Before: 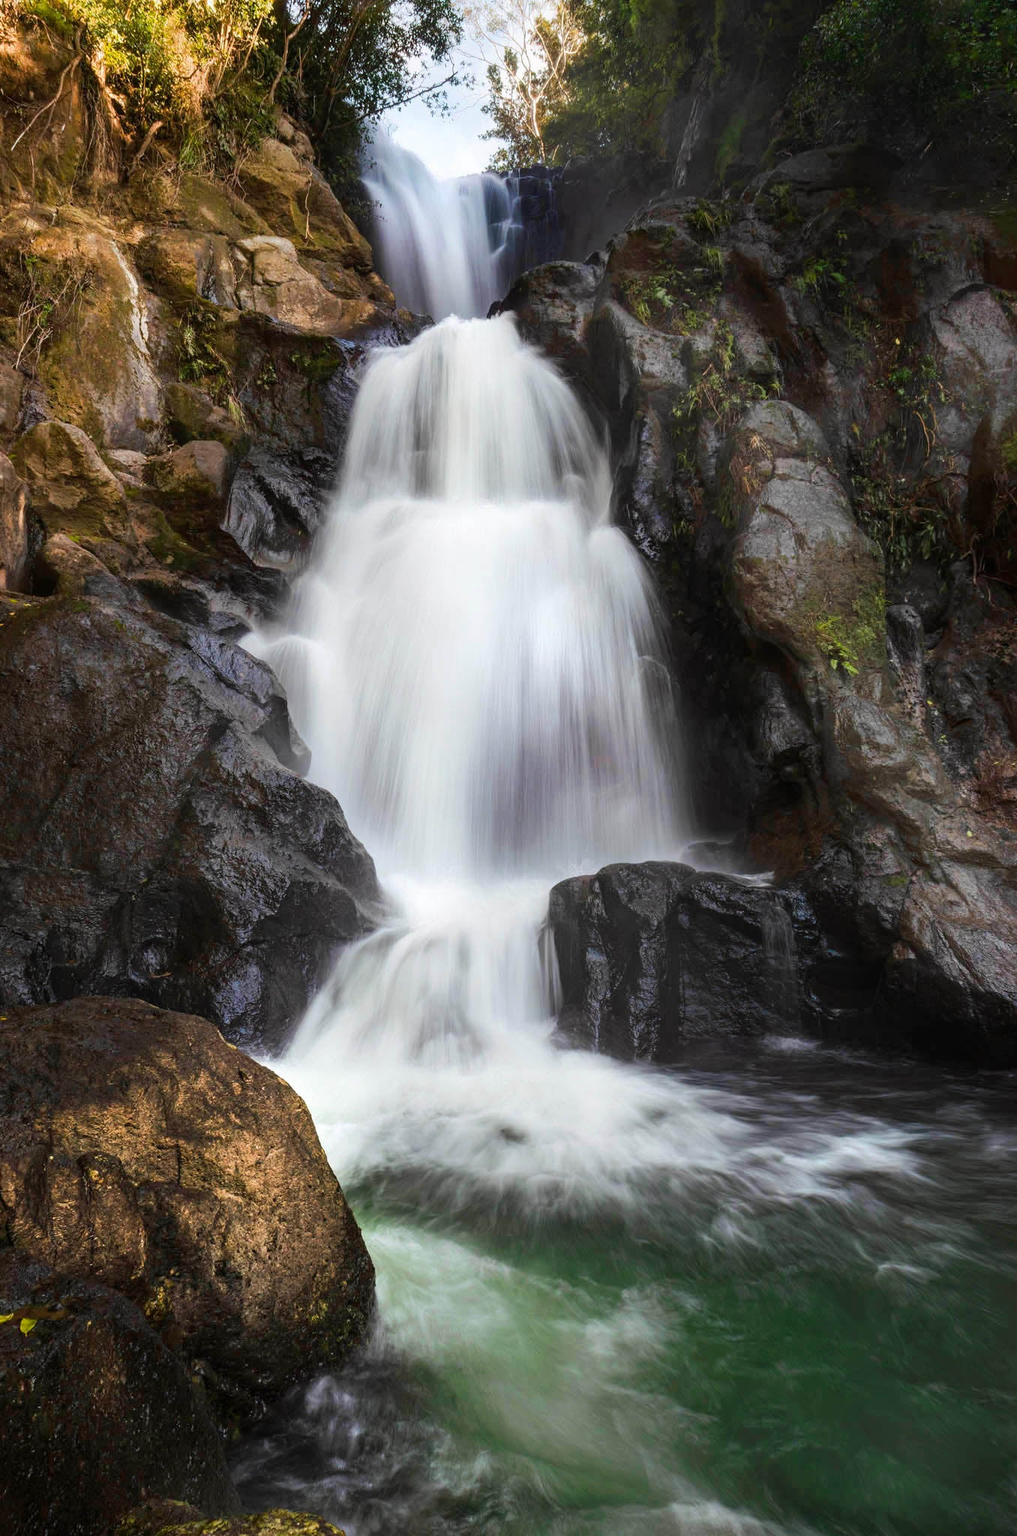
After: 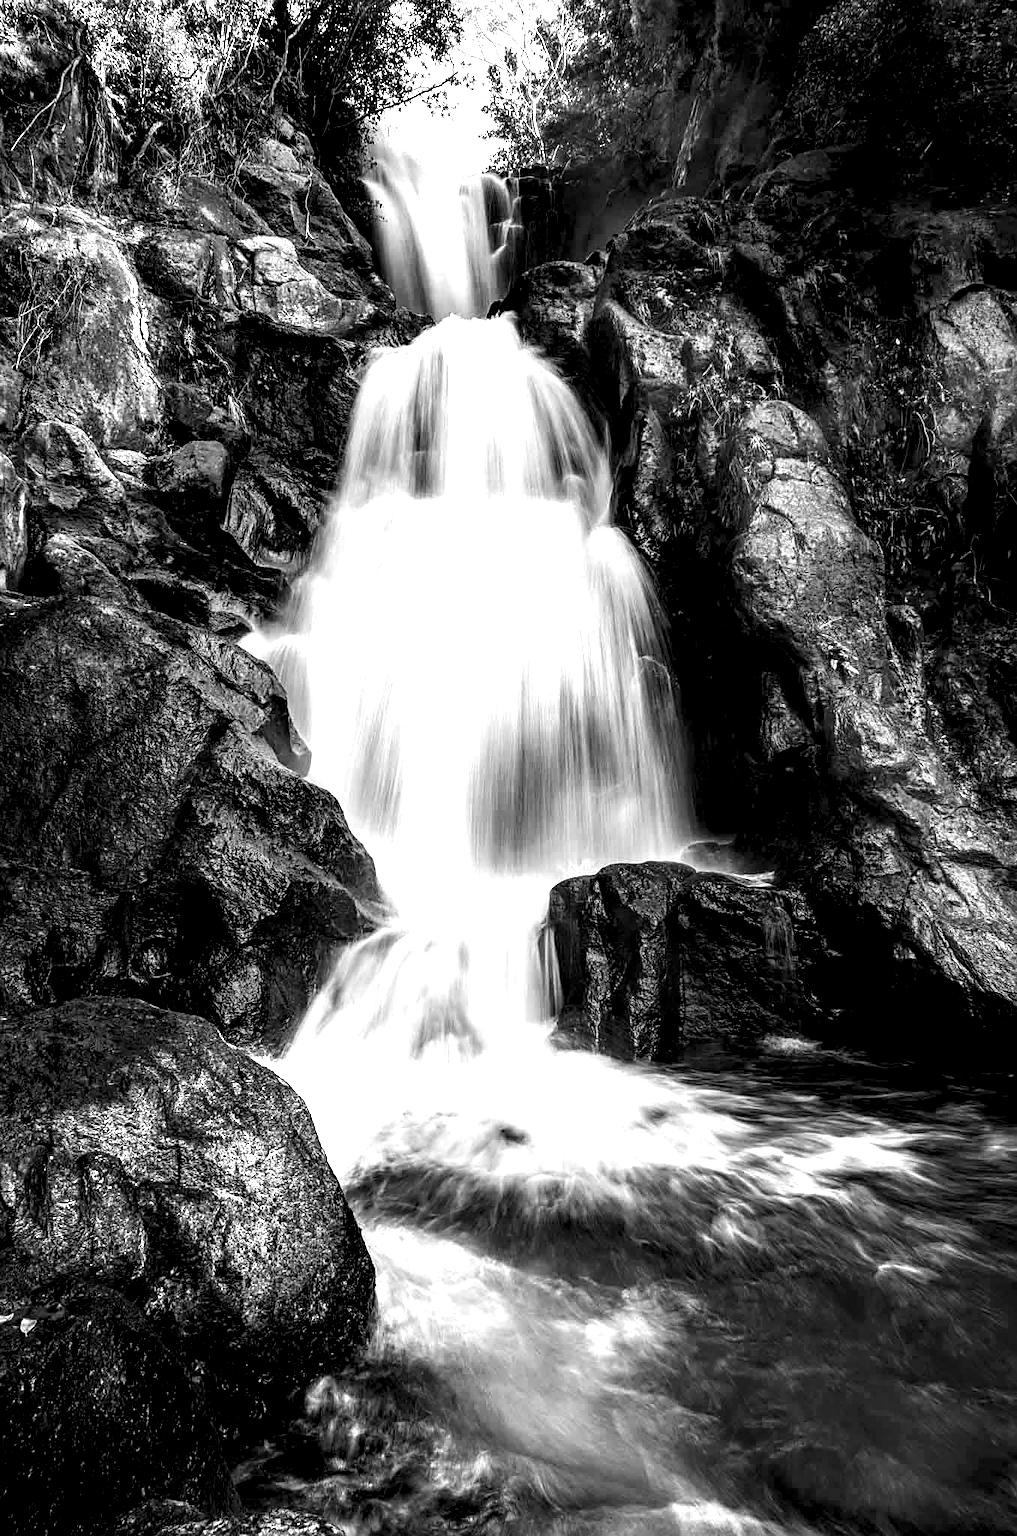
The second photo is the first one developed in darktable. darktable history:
local contrast: shadows 185%, detail 225%
sharpen: on, module defaults
monochrome: on, module defaults
exposure: exposure 0.4 EV, compensate highlight preservation false
